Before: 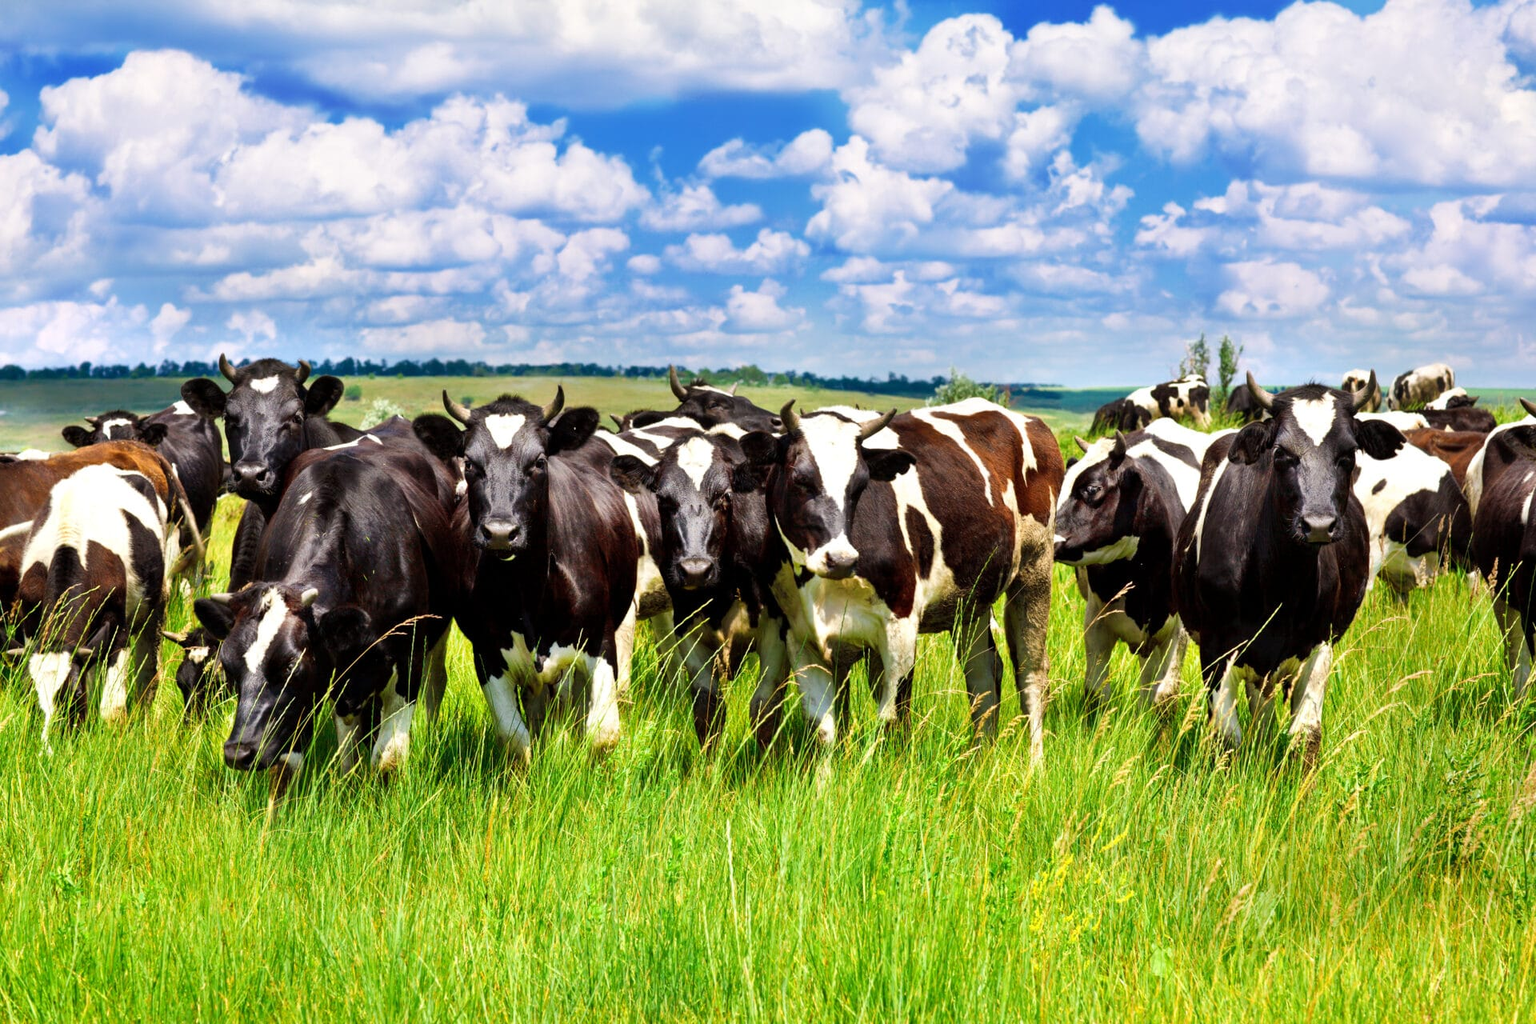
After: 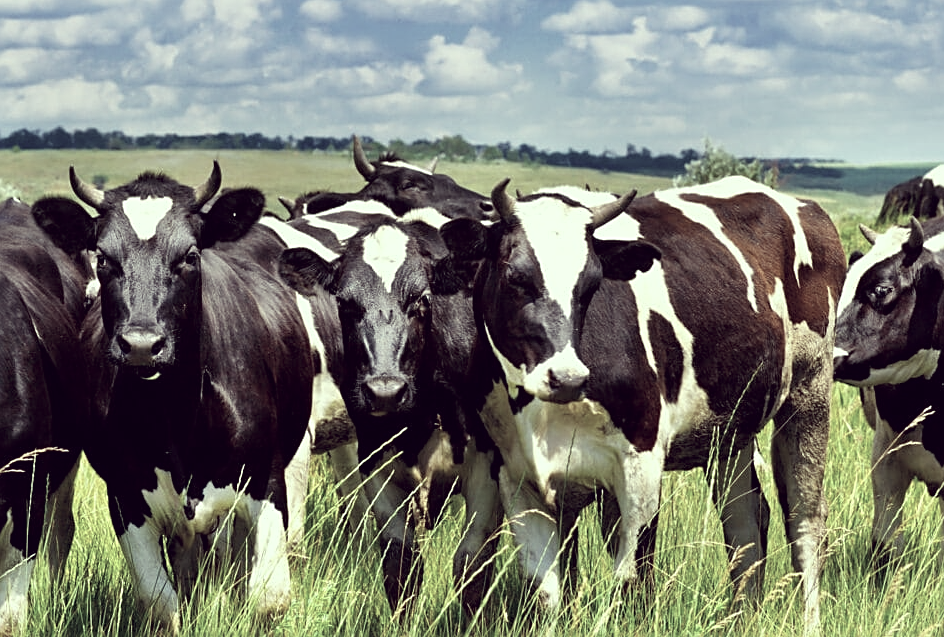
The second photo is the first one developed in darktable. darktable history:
color correction: highlights a* -20.39, highlights b* 20.45, shadows a* 19.54, shadows b* -21.11, saturation 0.39
contrast brightness saturation: saturation 0.128
sharpen: on, module defaults
crop: left 25.246%, top 25.124%, right 25.127%, bottom 25.053%
